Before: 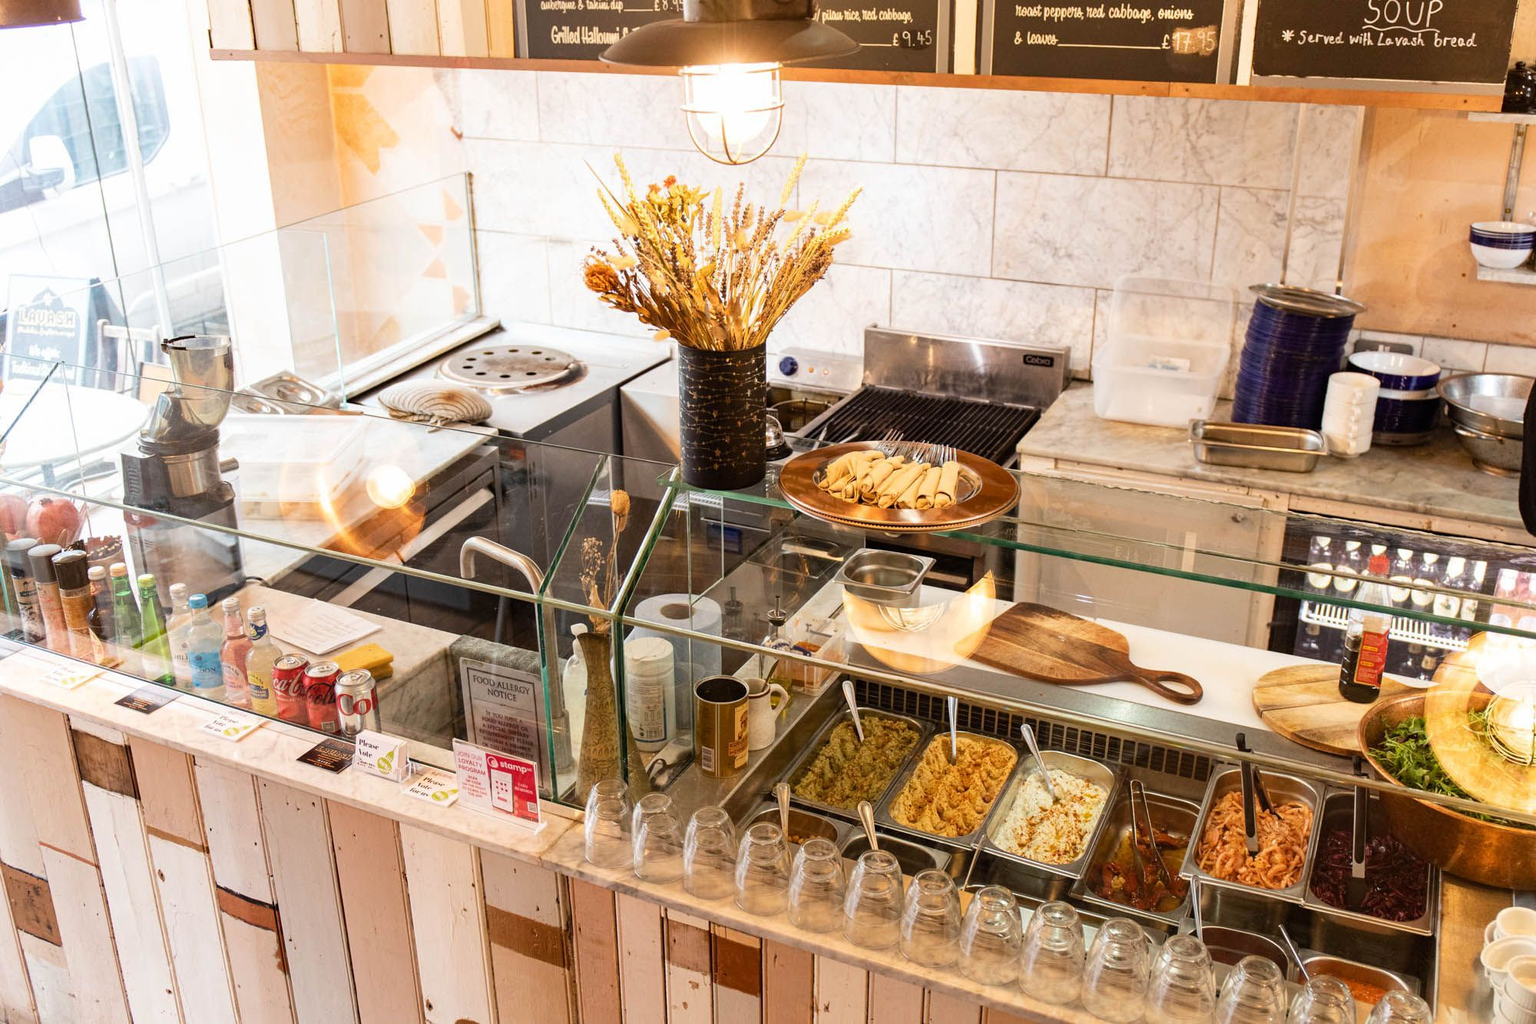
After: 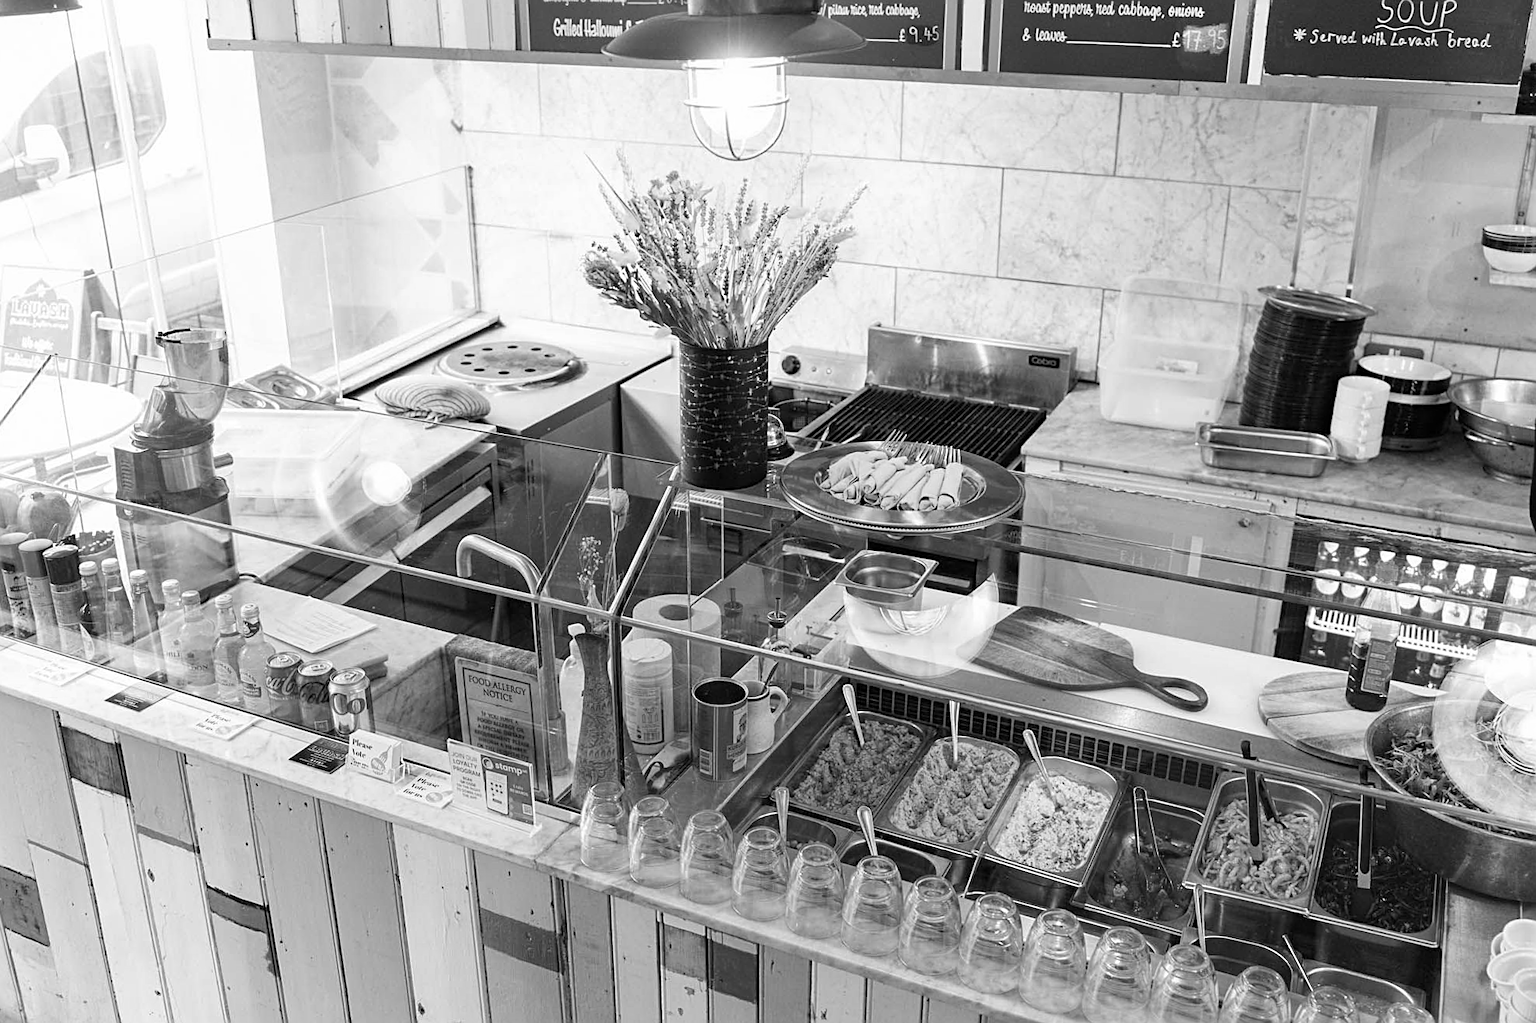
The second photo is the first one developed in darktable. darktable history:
crop and rotate: angle -0.5°
monochrome: on, module defaults
white balance: red 0.967, blue 1.119, emerald 0.756
sharpen: on, module defaults
